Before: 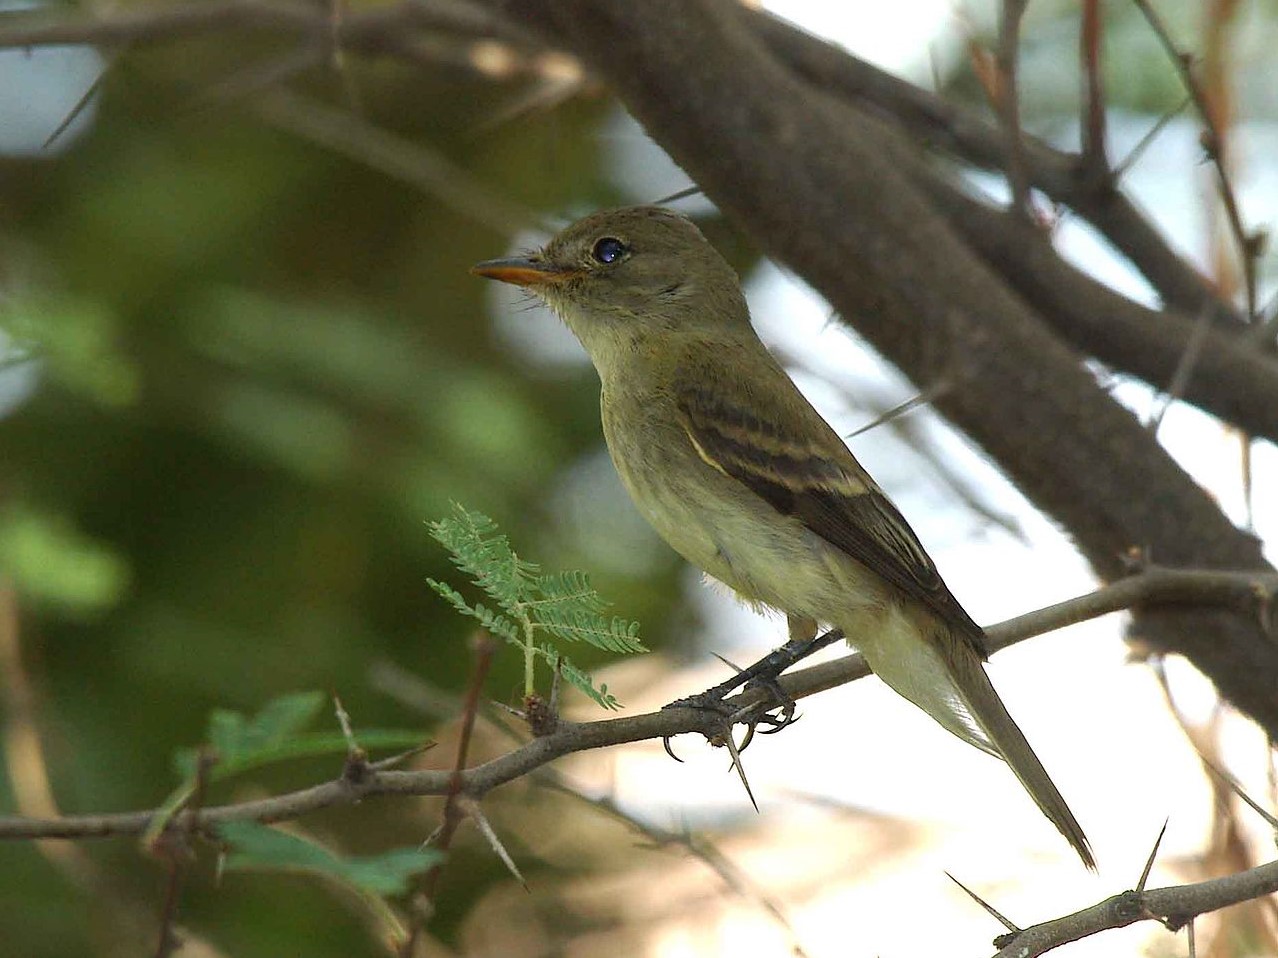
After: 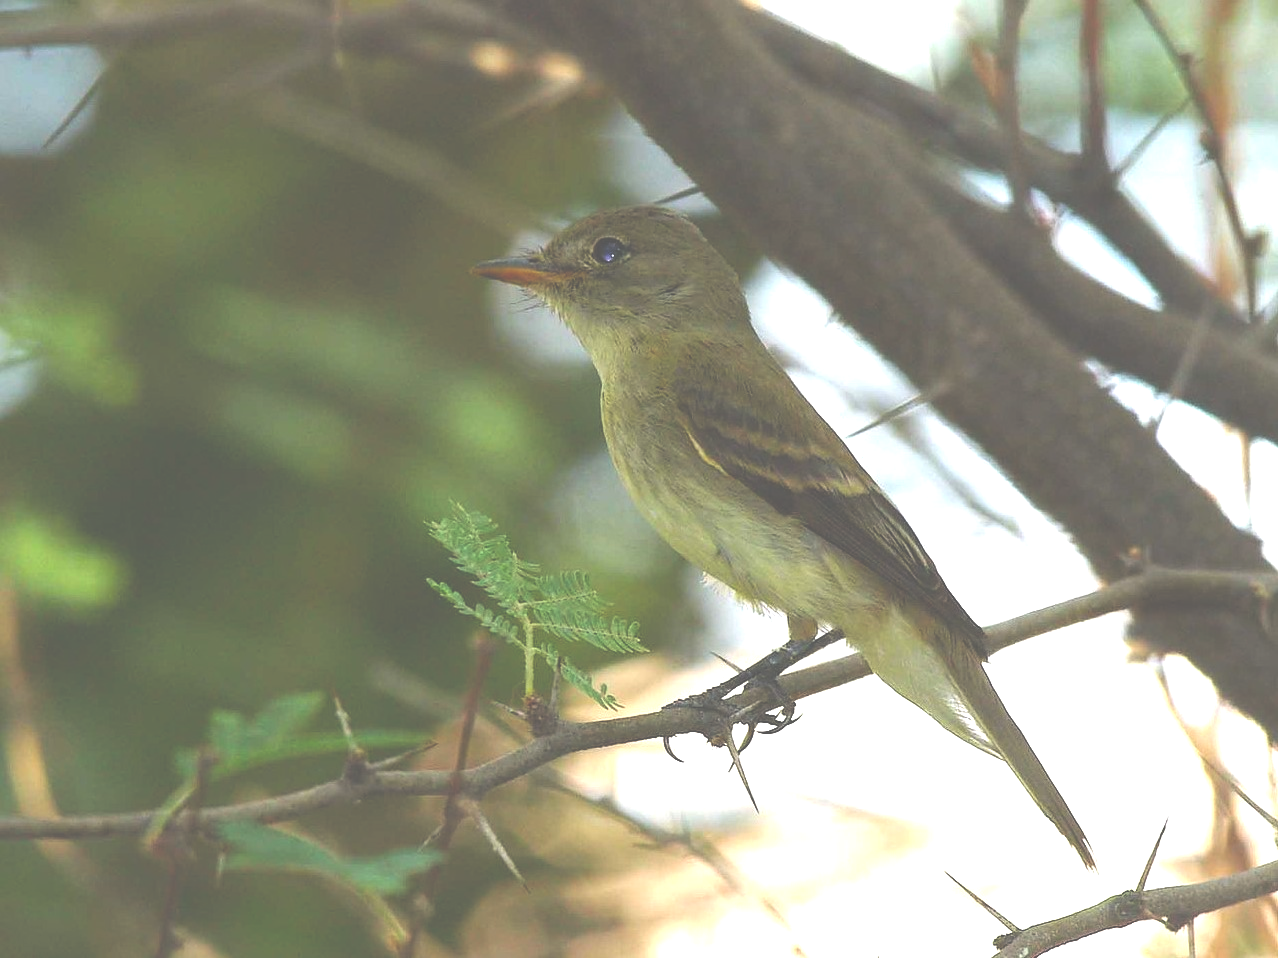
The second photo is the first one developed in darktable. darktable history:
color balance: output saturation 120%
exposure: black level correction -0.071, exposure 0.5 EV, compensate highlight preservation false
